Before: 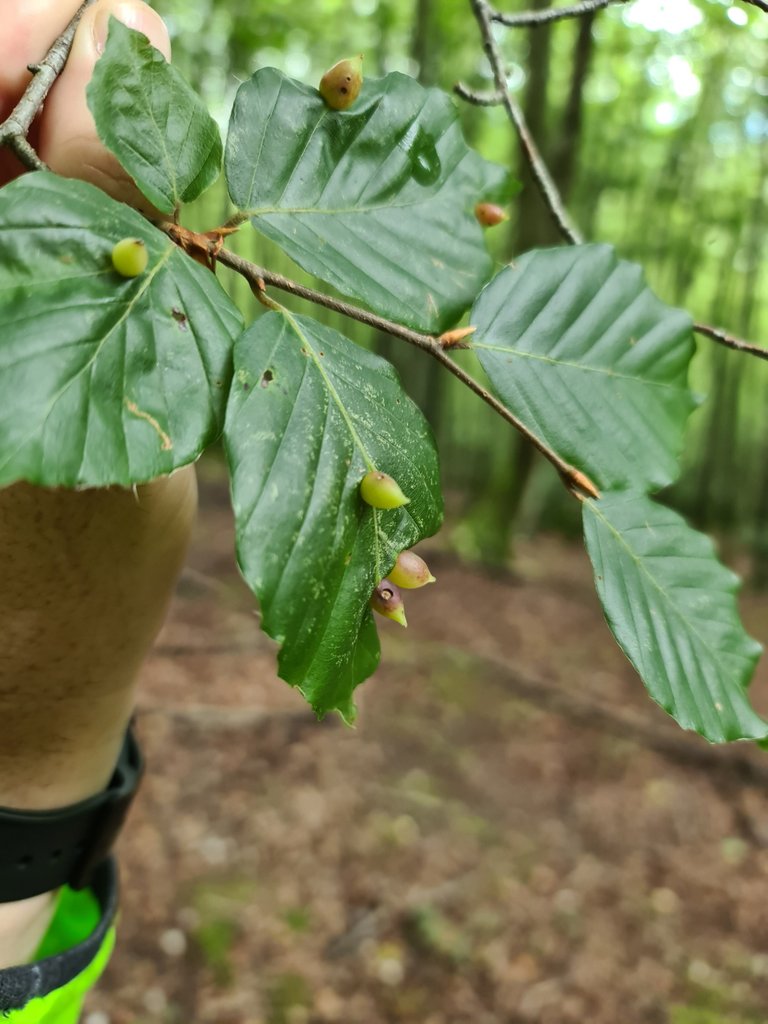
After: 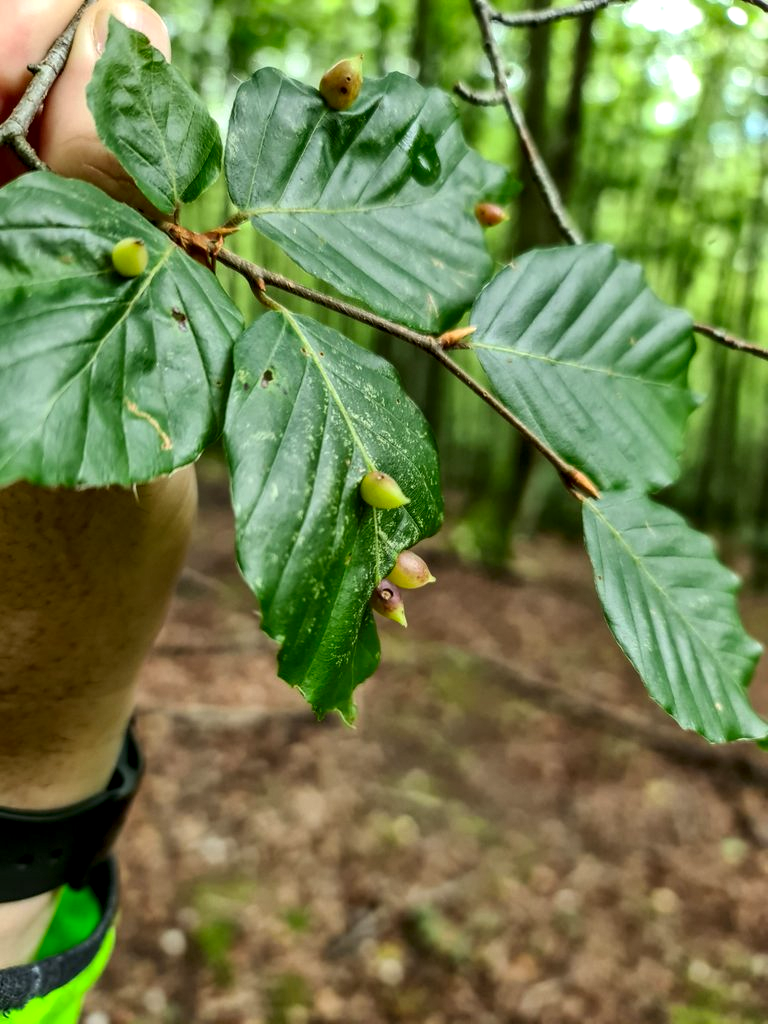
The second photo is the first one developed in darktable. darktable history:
exposure: exposure -0.111 EV, compensate exposure bias true, compensate highlight preservation false
local contrast: detail 150%
tone equalizer: edges refinement/feathering 500, mask exposure compensation -1.57 EV, preserve details no
contrast brightness saturation: contrast 0.08, saturation 0.202
